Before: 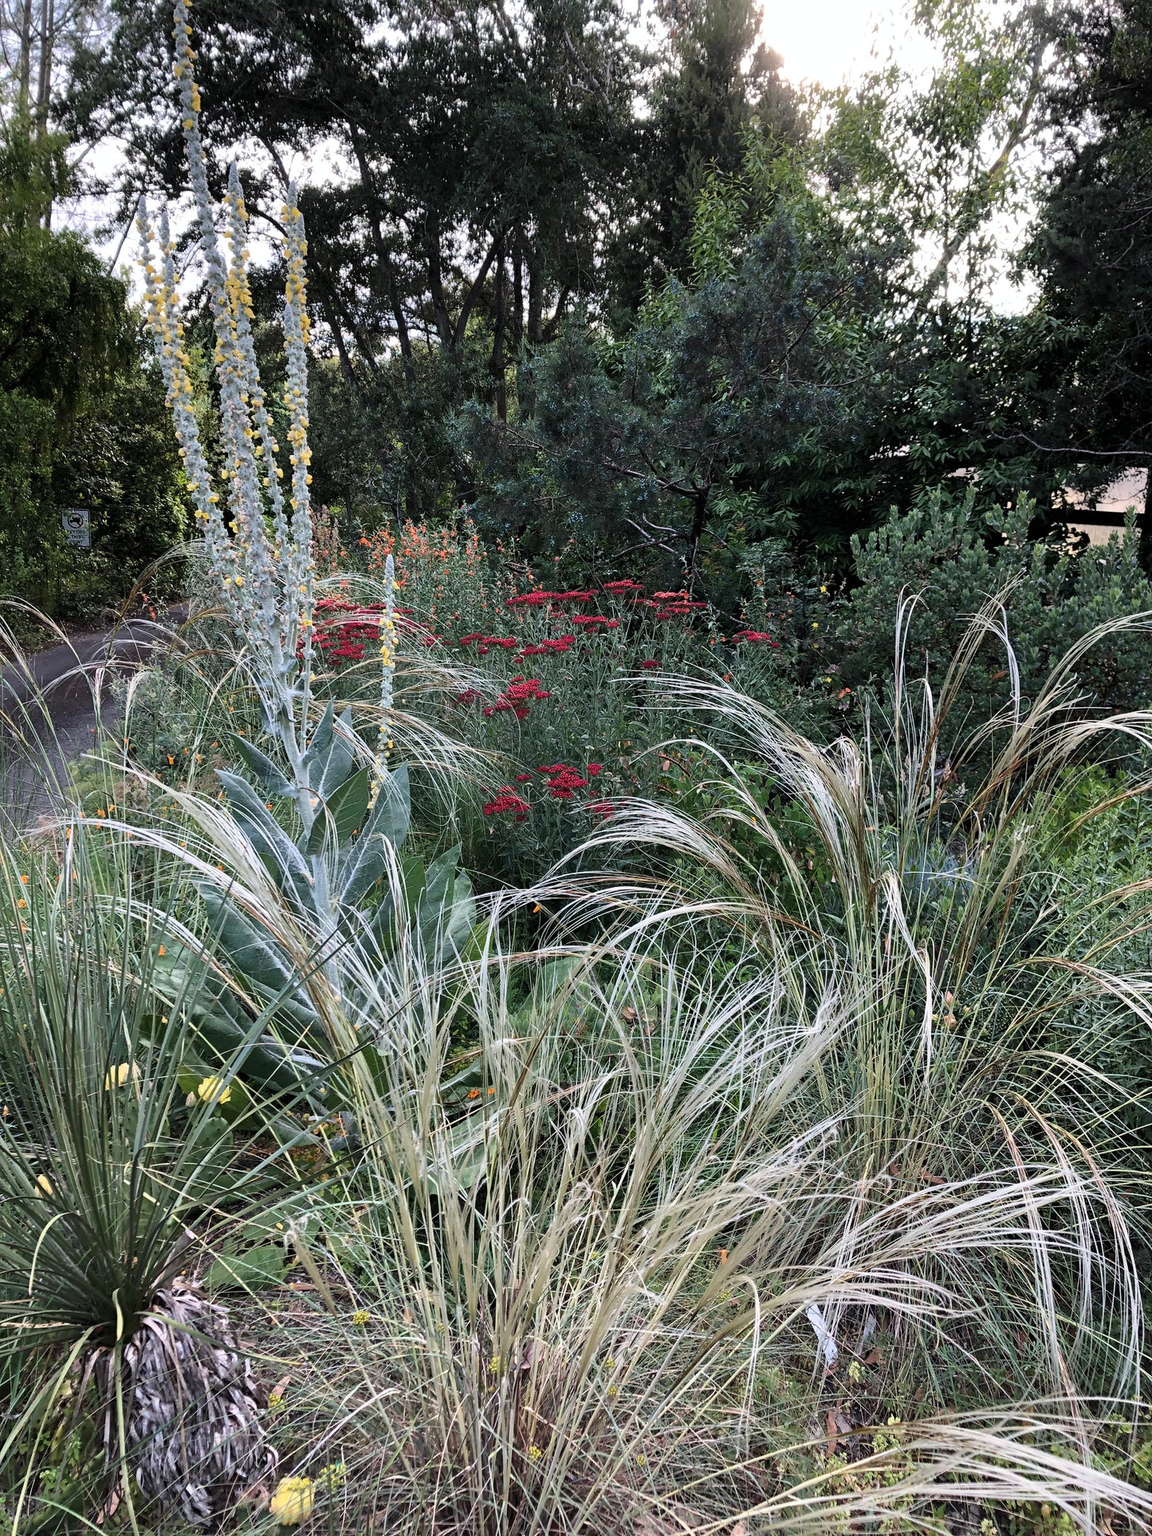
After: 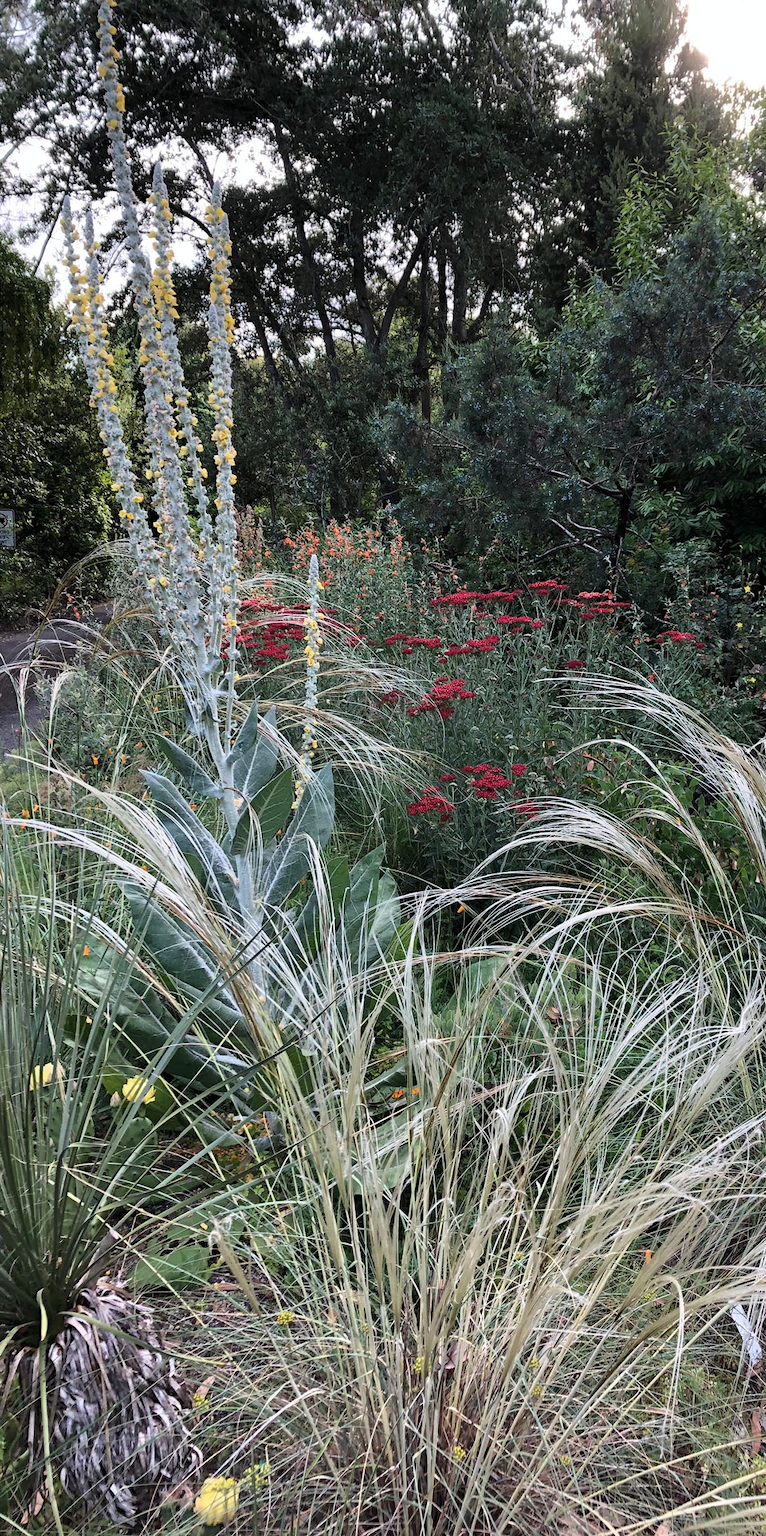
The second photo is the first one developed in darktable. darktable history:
crop and rotate: left 6.611%, right 26.768%
